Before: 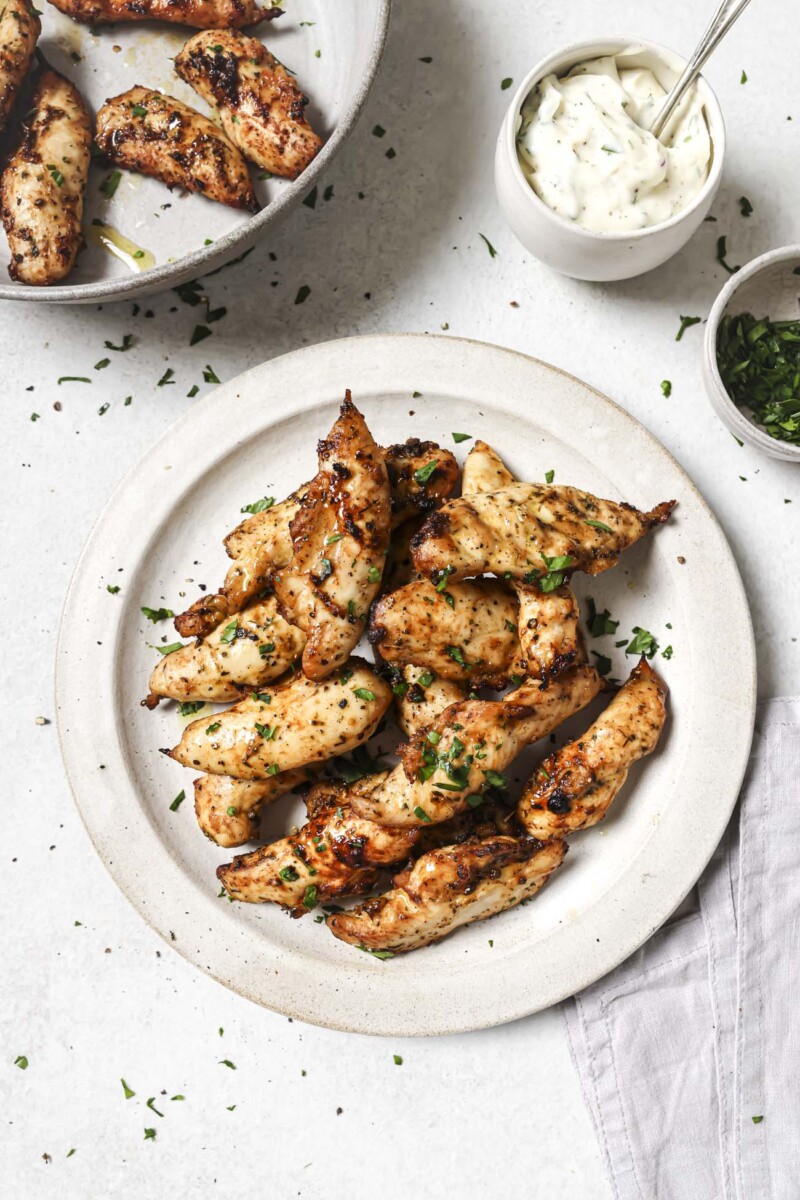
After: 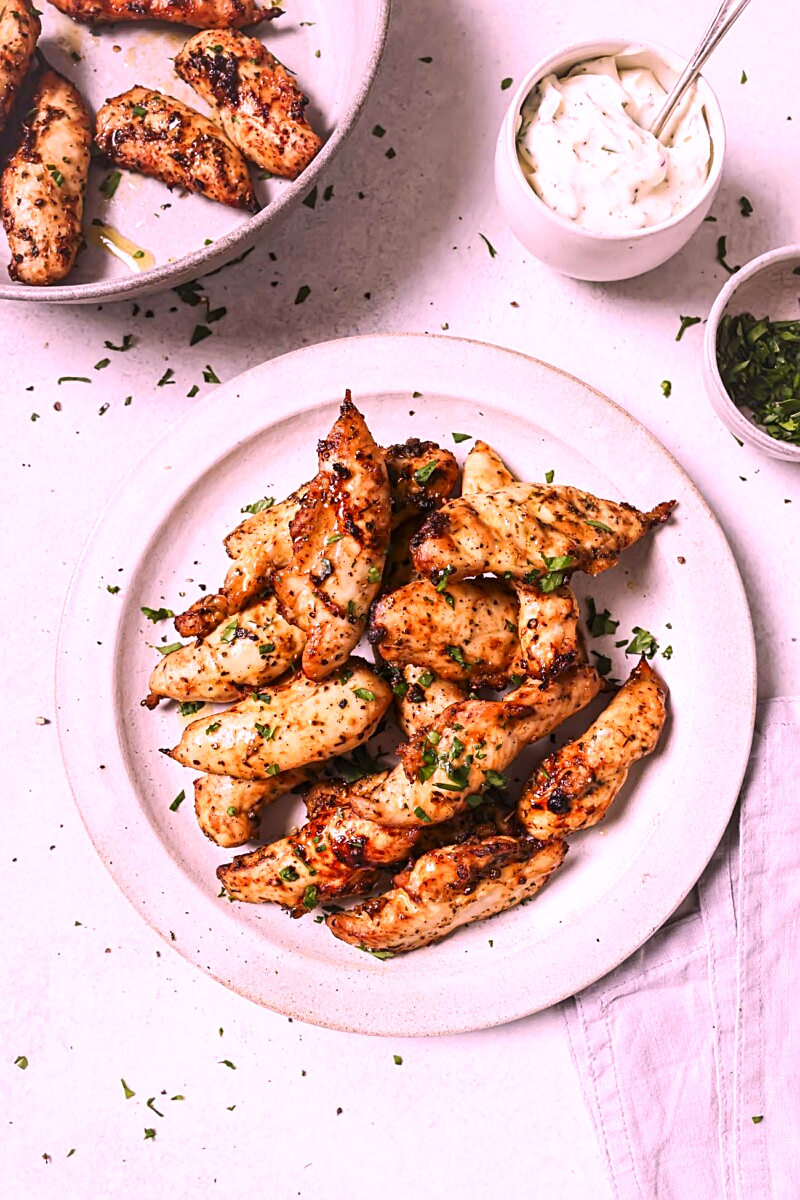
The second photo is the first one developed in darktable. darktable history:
sharpen: on, module defaults
white balance: red 1.188, blue 1.11
contrast brightness saturation: contrast 0.04, saturation 0.16
